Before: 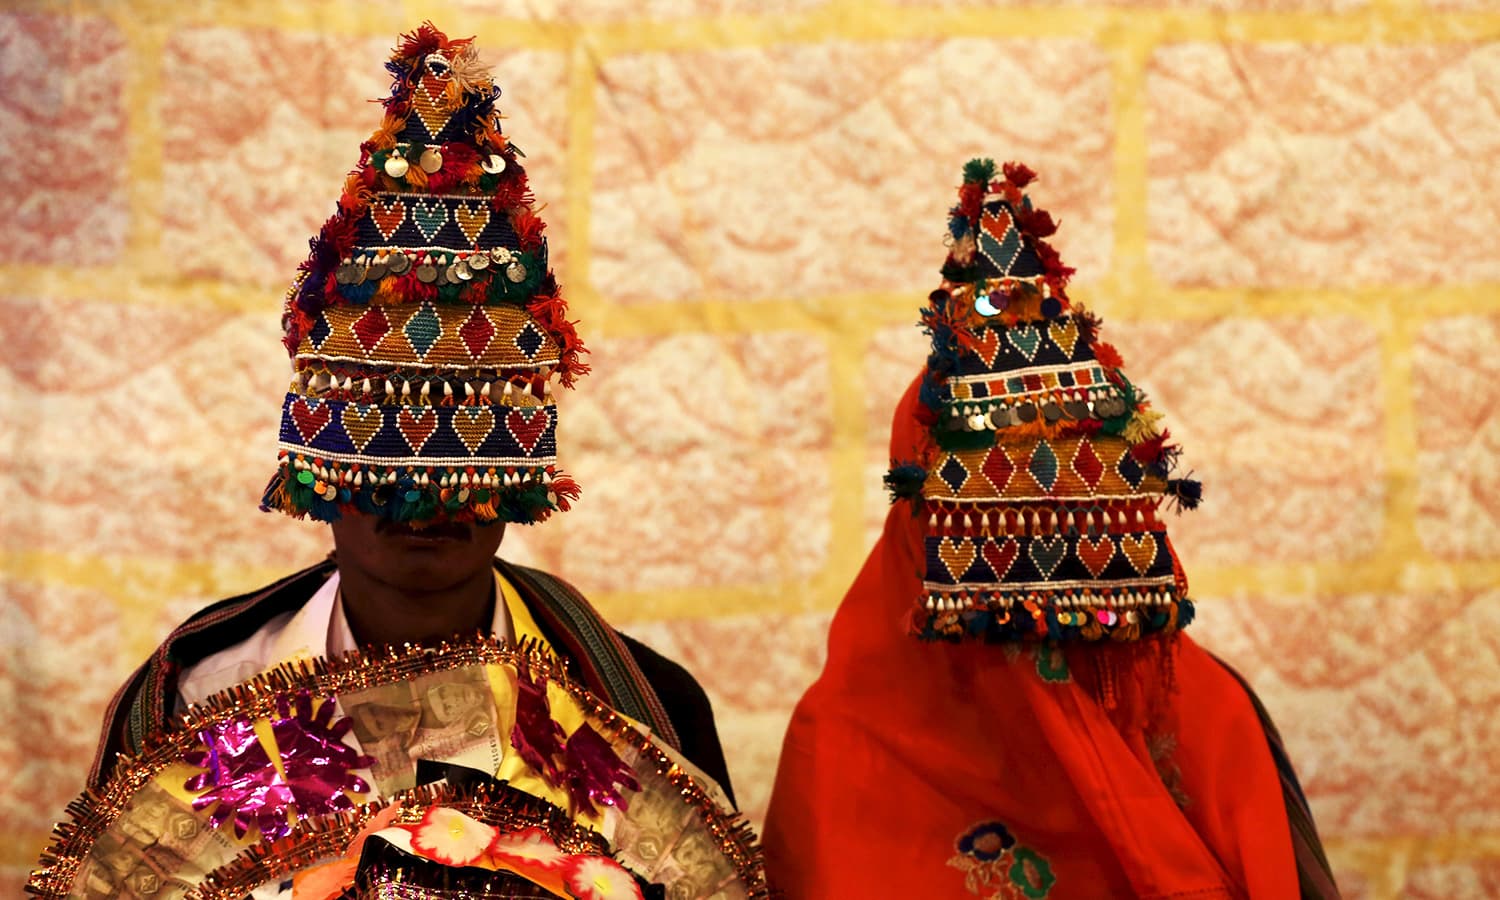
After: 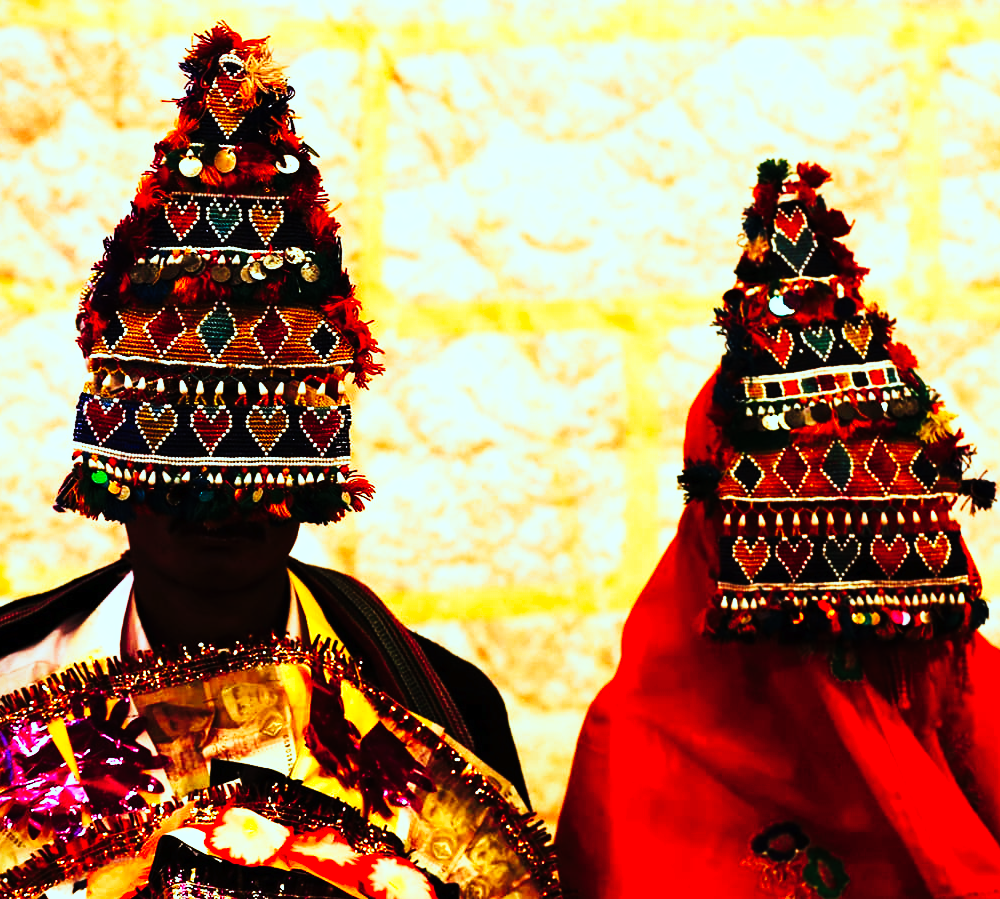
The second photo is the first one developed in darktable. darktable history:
color correction: highlights a* -9.92, highlights b* -10
crop and rotate: left 13.779%, right 19.49%
tone curve: curves: ch0 [(0, 0) (0.003, 0.006) (0.011, 0.008) (0.025, 0.011) (0.044, 0.015) (0.069, 0.019) (0.1, 0.023) (0.136, 0.03) (0.177, 0.042) (0.224, 0.065) (0.277, 0.103) (0.335, 0.177) (0.399, 0.294) (0.468, 0.463) (0.543, 0.639) (0.623, 0.805) (0.709, 0.909) (0.801, 0.967) (0.898, 0.989) (1, 1)], preserve colors none
